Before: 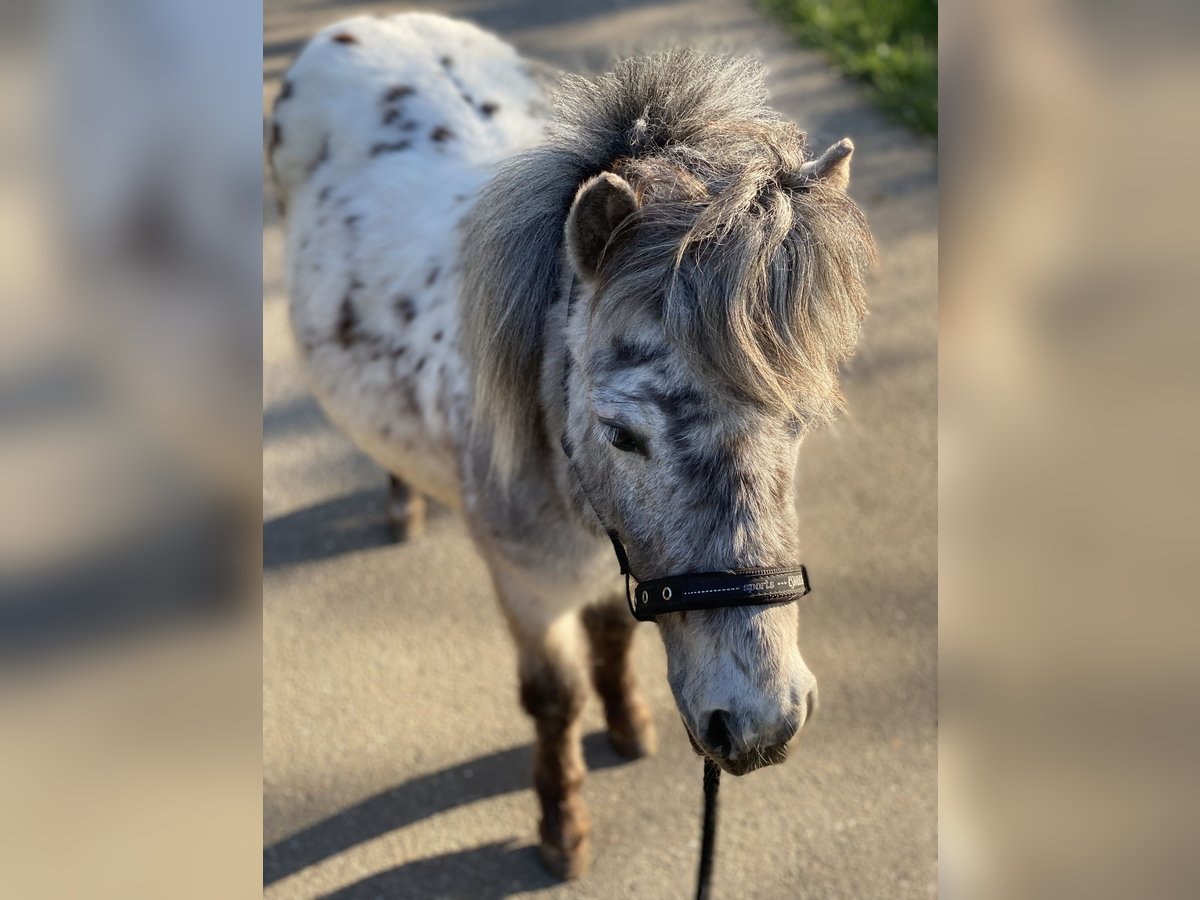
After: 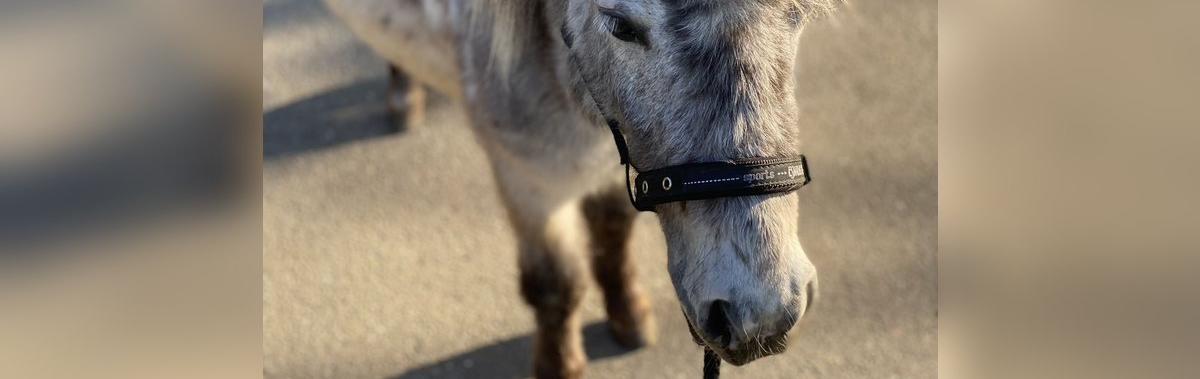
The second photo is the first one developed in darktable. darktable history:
crop: top 45.583%, bottom 12.243%
